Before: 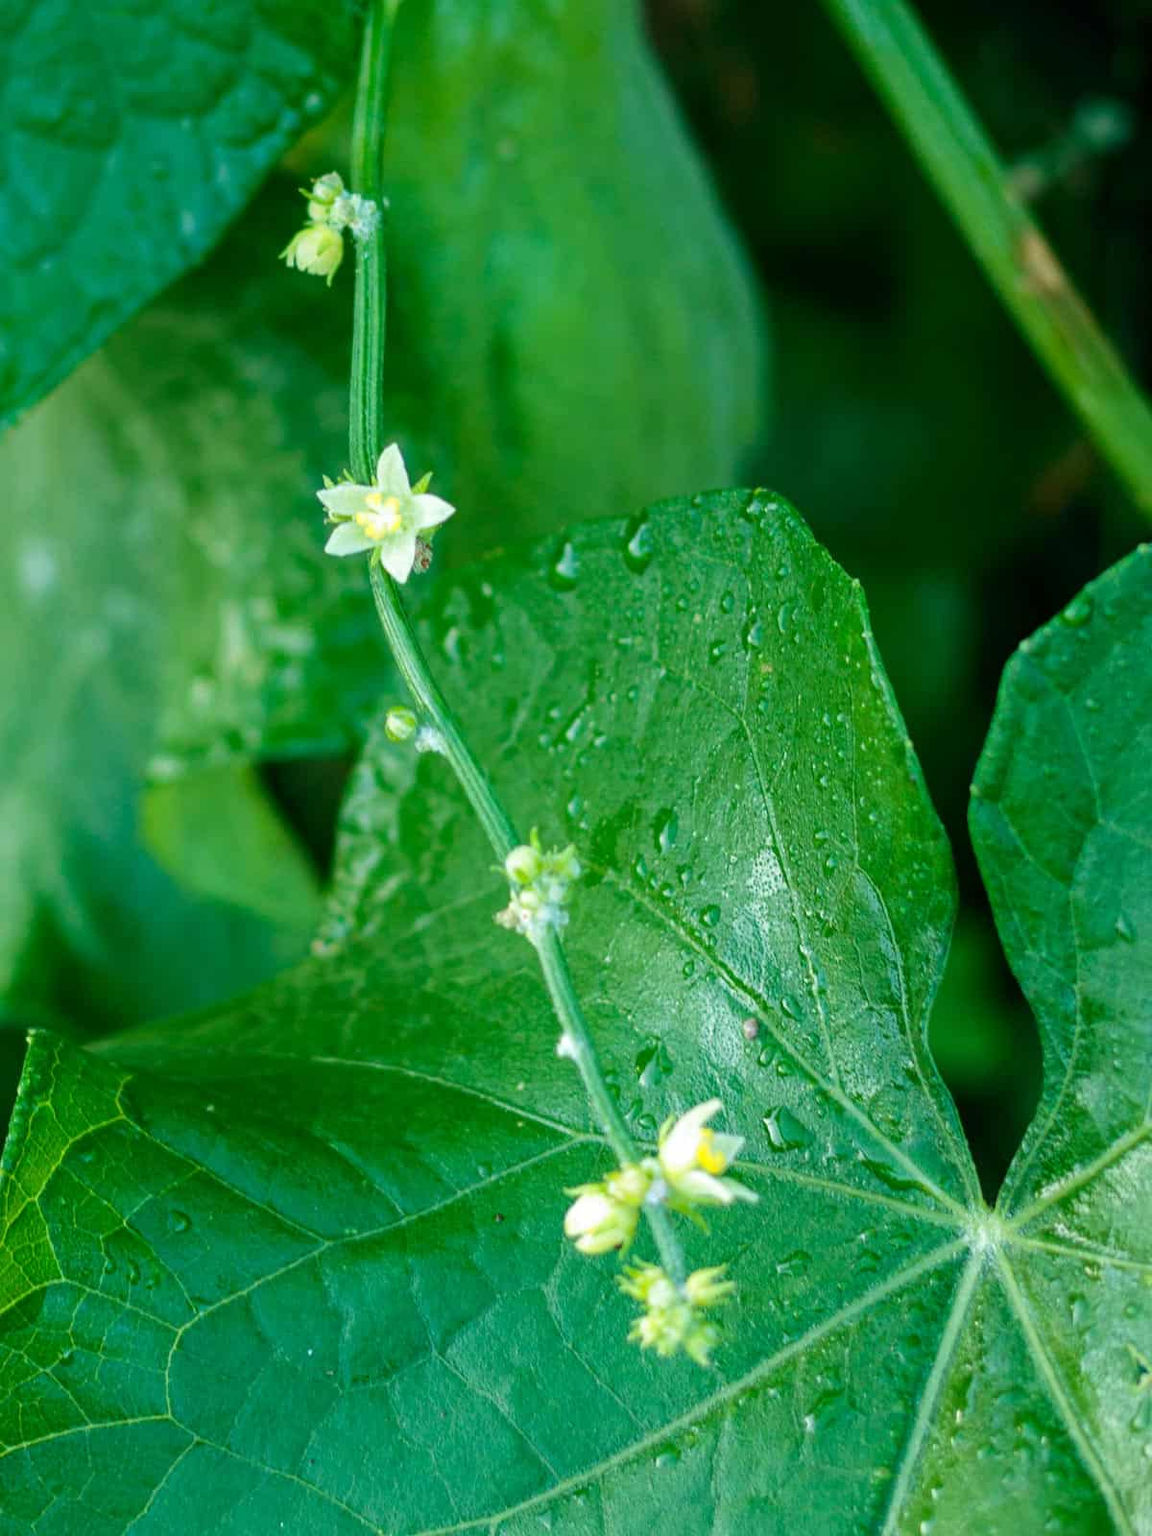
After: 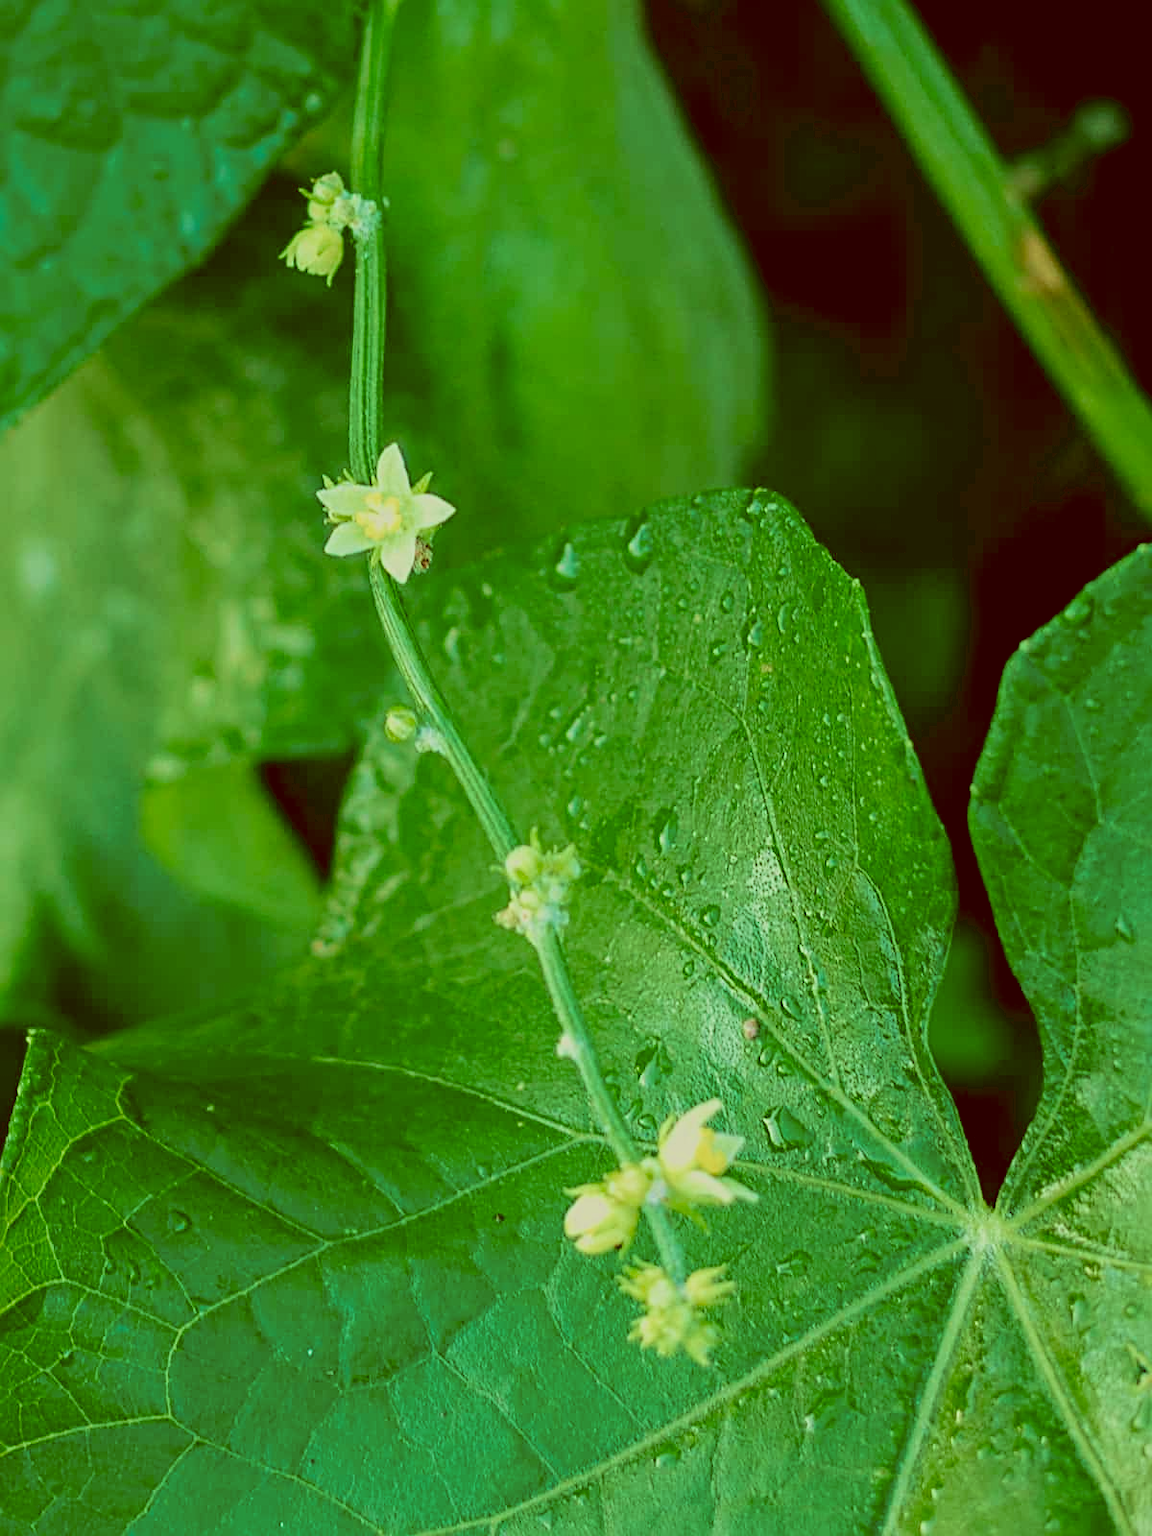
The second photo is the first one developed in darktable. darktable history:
filmic rgb: black relative exposure -7.22 EV, white relative exposure 5.39 EV, hardness 3.02, add noise in highlights 0.001, color science v3 (2019), use custom middle-gray values true, contrast in highlights soft
color correction: highlights a* -6.31, highlights b* 9.33, shadows a* 10.39, shadows b* 23.36
velvia: strength 44.34%
sharpen: radius 2.773
